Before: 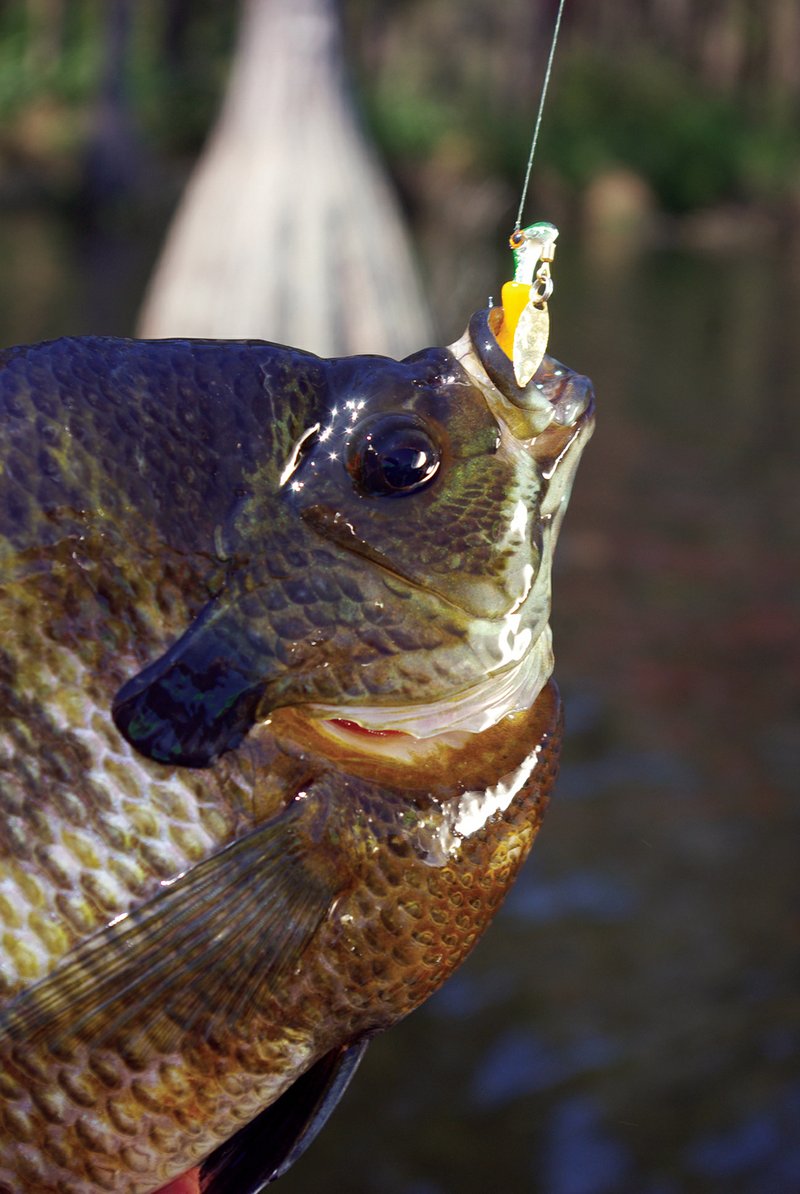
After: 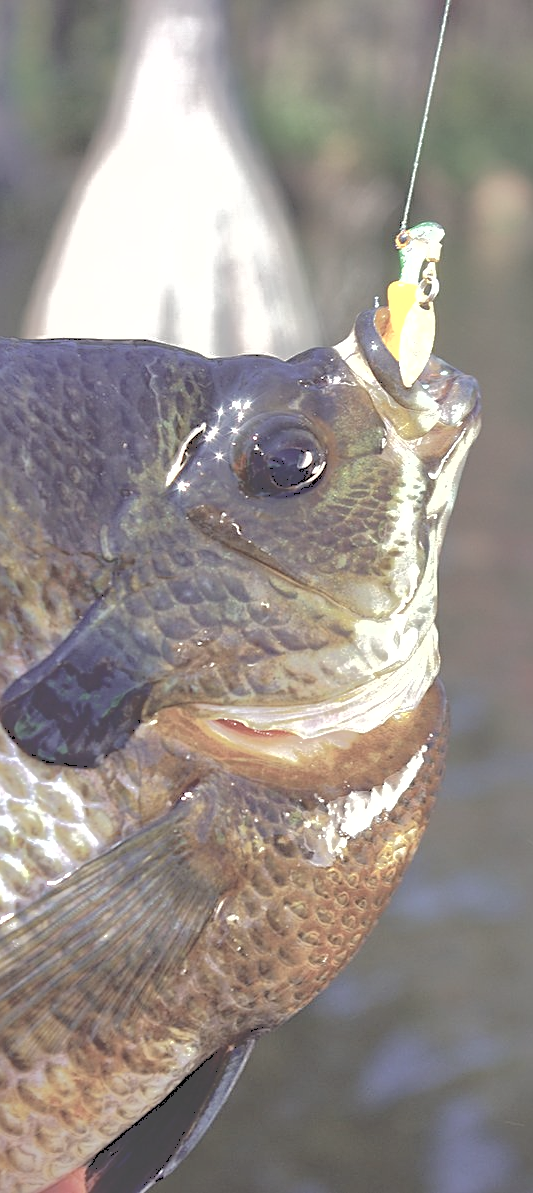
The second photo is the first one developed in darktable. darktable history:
tone curve: curves: ch0 [(0, 0) (0.003, 0.278) (0.011, 0.282) (0.025, 0.282) (0.044, 0.29) (0.069, 0.295) (0.1, 0.306) (0.136, 0.316) (0.177, 0.33) (0.224, 0.358) (0.277, 0.403) (0.335, 0.451) (0.399, 0.505) (0.468, 0.558) (0.543, 0.611) (0.623, 0.679) (0.709, 0.751) (0.801, 0.815) (0.898, 0.863) (1, 1)], color space Lab, independent channels, preserve colors none
exposure: black level correction 0, exposure 0.898 EV, compensate exposure bias true, compensate highlight preservation false
contrast brightness saturation: brightness 0.183, saturation -0.488
shadows and highlights: highlights -59.99, highlights color adjustment 0.061%
crop and rotate: left 14.285%, right 19.086%
sharpen: on, module defaults
